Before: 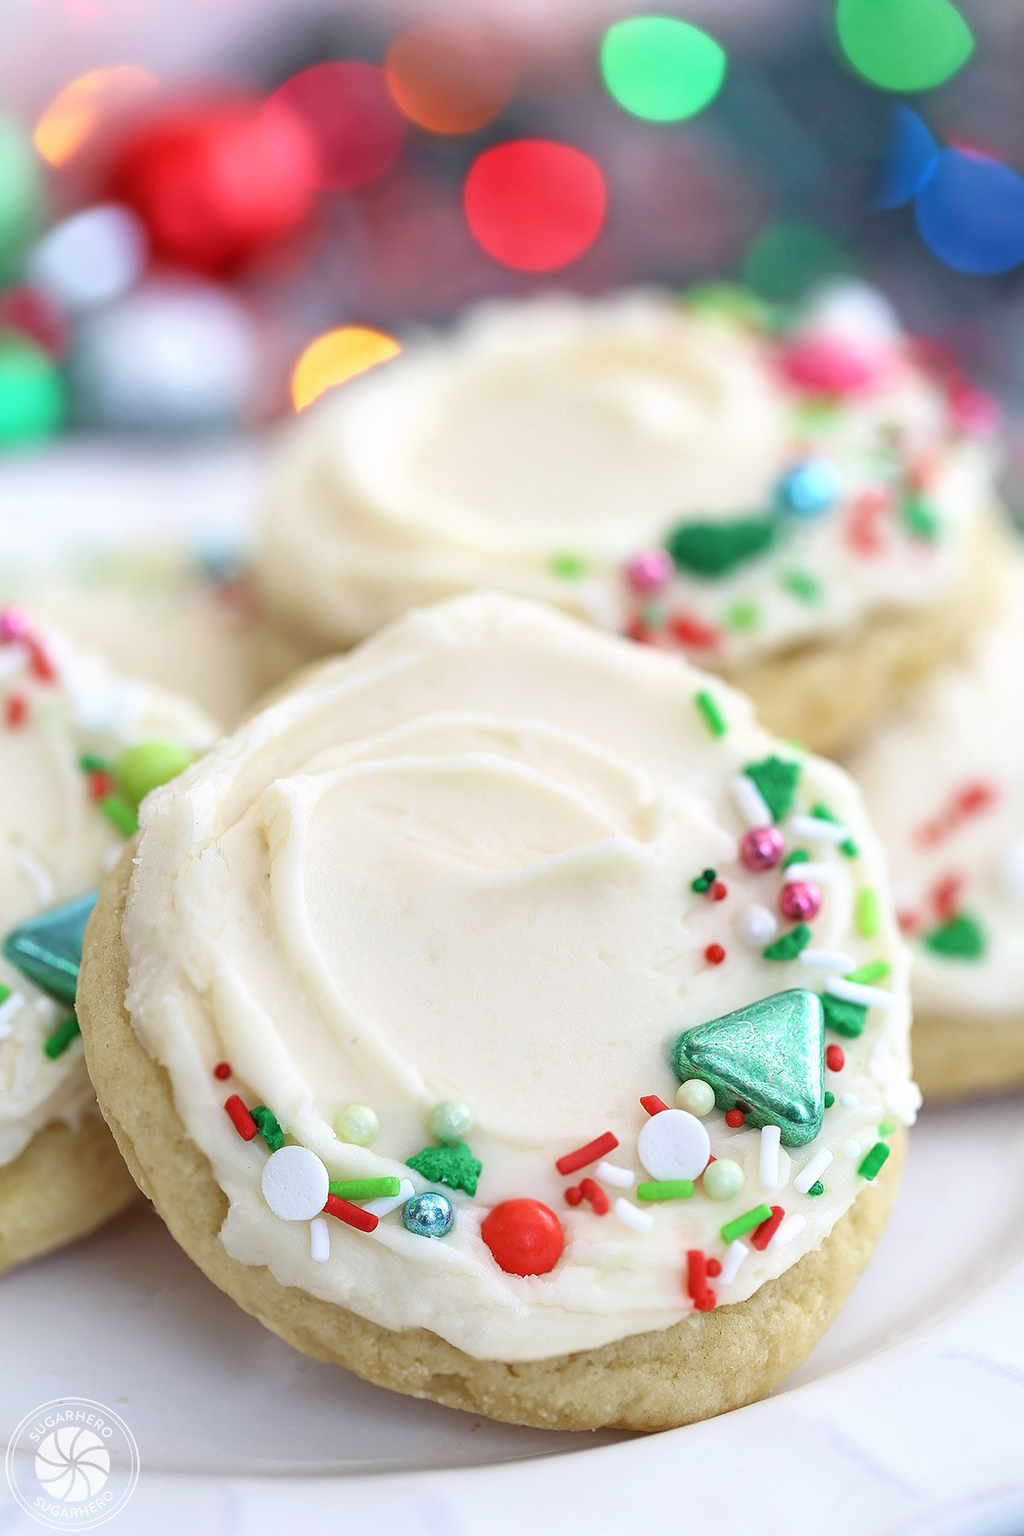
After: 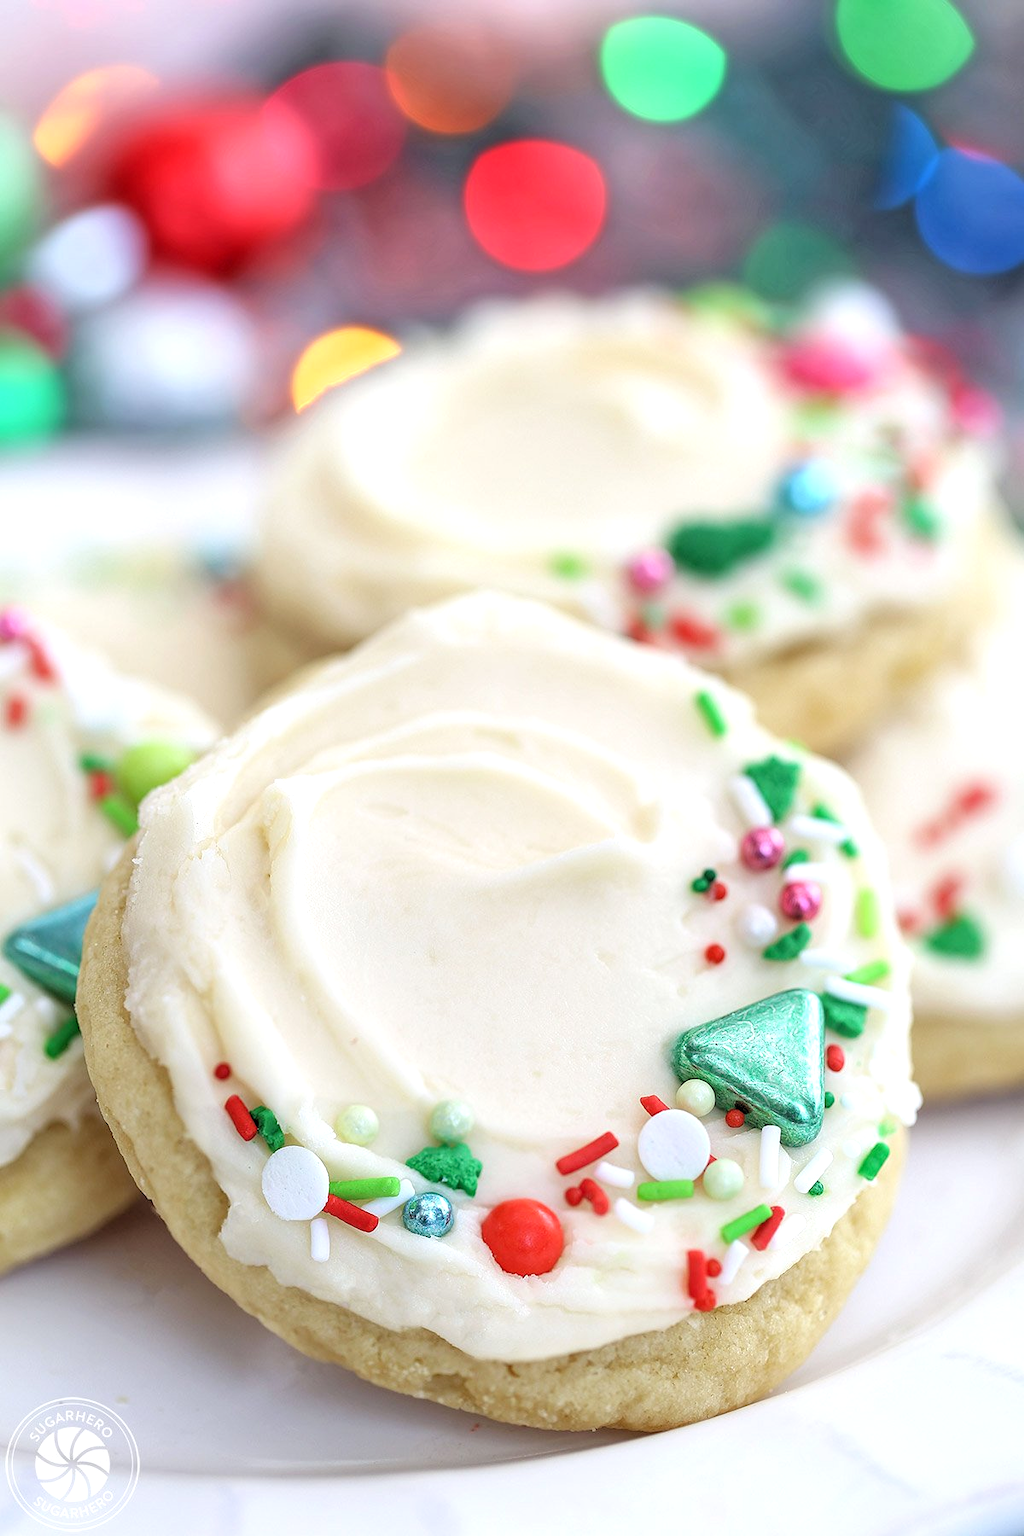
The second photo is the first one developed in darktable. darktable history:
rgb levels: levels [[0.013, 0.434, 0.89], [0, 0.5, 1], [0, 0.5, 1]]
local contrast: detail 115%
